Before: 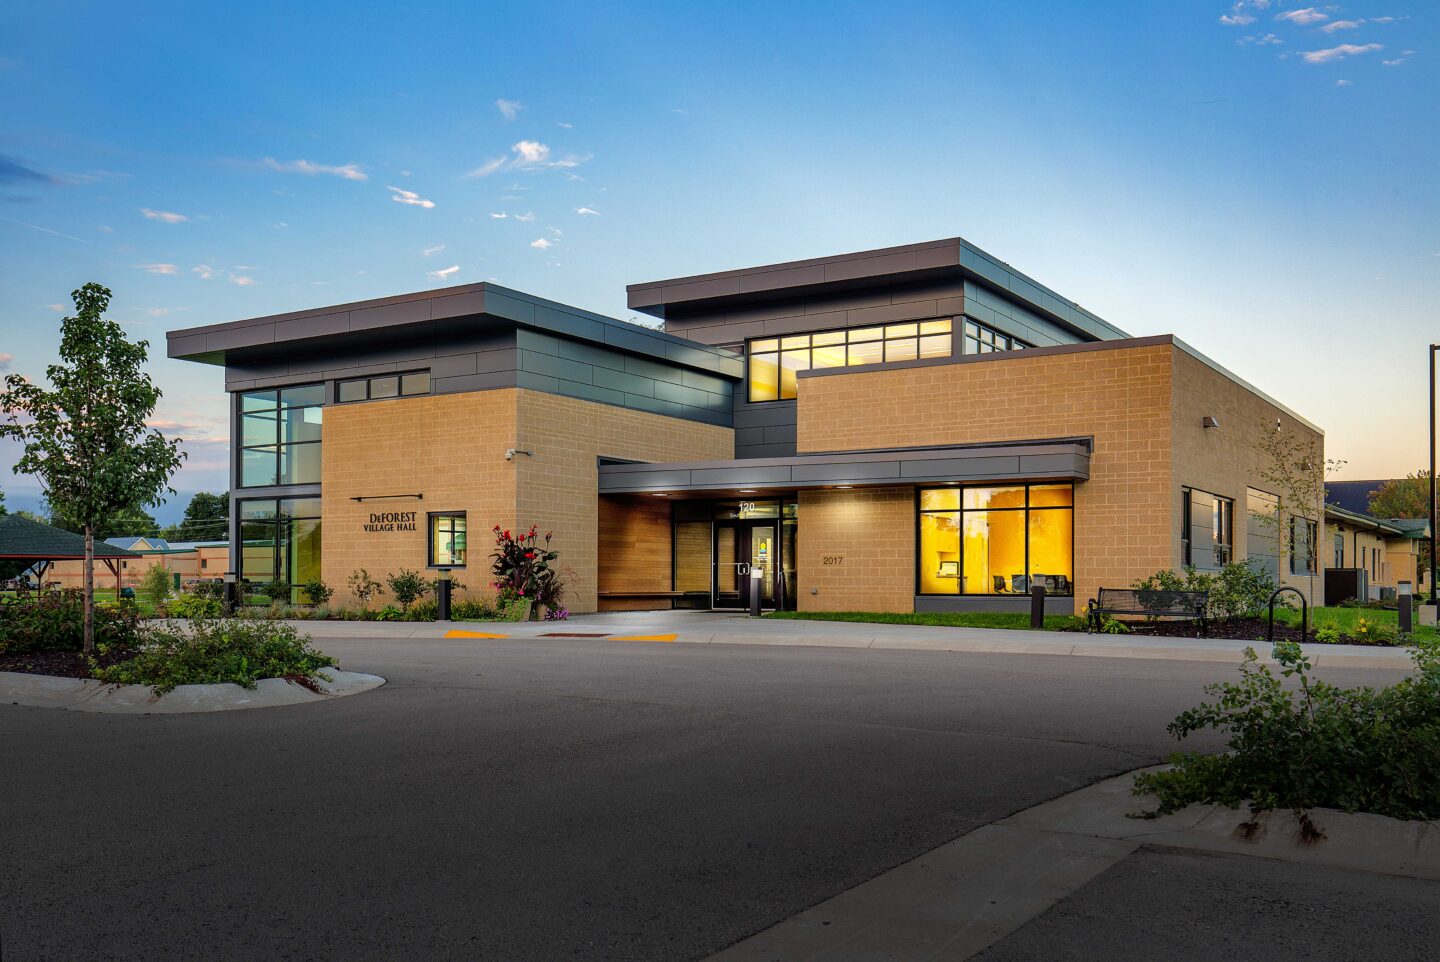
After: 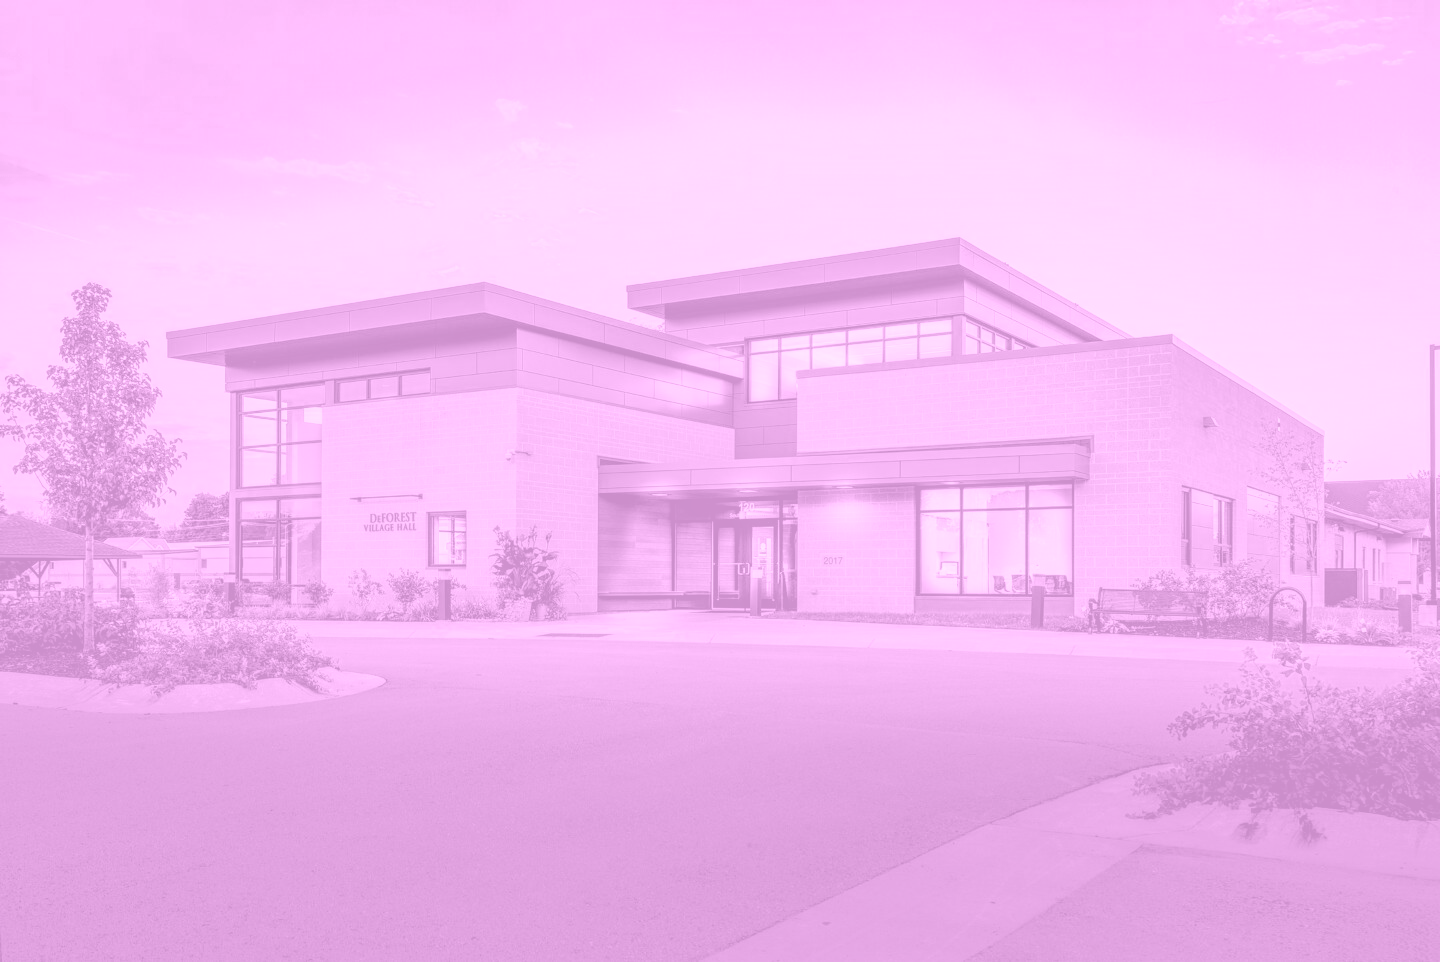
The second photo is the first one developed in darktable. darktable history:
colorize: hue 331.2°, saturation 69%, source mix 30.28%, lightness 69.02%, version 1
color zones: curves: ch0 [(0, 0.5) (0.125, 0.4) (0.25, 0.5) (0.375, 0.4) (0.5, 0.4) (0.625, 0.6) (0.75, 0.6) (0.875, 0.5)]; ch1 [(0, 0.4) (0.125, 0.5) (0.25, 0.4) (0.375, 0.4) (0.5, 0.4) (0.625, 0.4) (0.75, 0.5) (0.875, 0.4)]; ch2 [(0, 0.6) (0.125, 0.5) (0.25, 0.5) (0.375, 0.6) (0.5, 0.6) (0.625, 0.5) (0.75, 0.5) (0.875, 0.5)]
white balance: red 1.467, blue 0.684
color balance rgb: linear chroma grading › shadows 10%, linear chroma grading › highlights 10%, linear chroma grading › global chroma 15%, linear chroma grading › mid-tones 15%, perceptual saturation grading › global saturation 40%, perceptual saturation grading › highlights -25%, perceptual saturation grading › mid-tones 35%, perceptual saturation grading › shadows 35%, perceptual brilliance grading › global brilliance 11.29%, global vibrance 11.29%
levels: levels [0, 0.499, 1]
local contrast: on, module defaults
tone curve: curves: ch0 [(0.013, 0) (0.061, 0.068) (0.239, 0.256) (0.502, 0.505) (0.683, 0.676) (0.761, 0.773) (0.858, 0.858) (0.987, 0.945)]; ch1 [(0, 0) (0.172, 0.123) (0.304, 0.288) (0.414, 0.44) (0.472, 0.473) (0.502, 0.508) (0.521, 0.528) (0.583, 0.595) (0.654, 0.673) (0.728, 0.761) (1, 1)]; ch2 [(0, 0) (0.411, 0.424) (0.485, 0.476) (0.502, 0.502) (0.553, 0.557) (0.57, 0.576) (1, 1)], color space Lab, independent channels, preserve colors none
